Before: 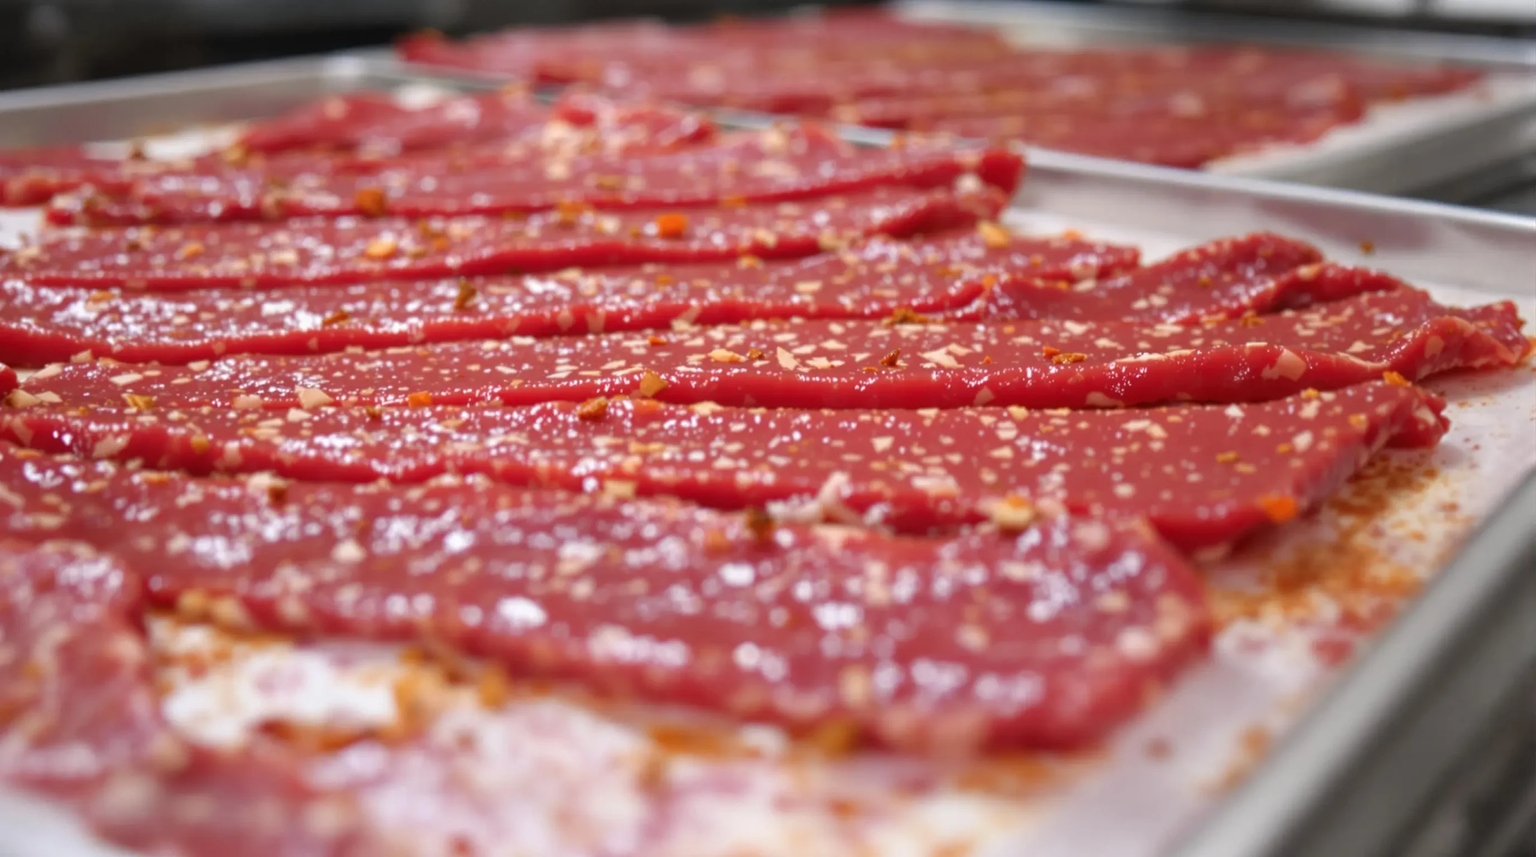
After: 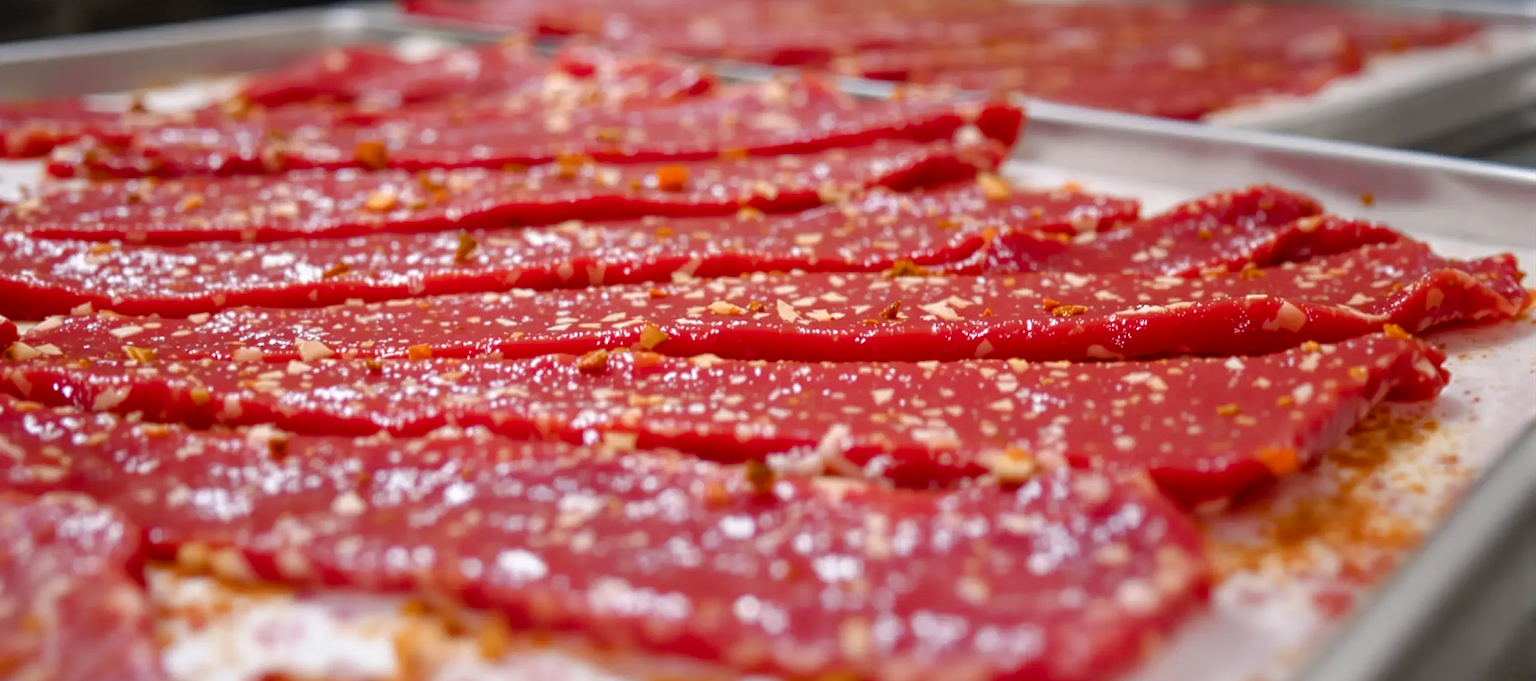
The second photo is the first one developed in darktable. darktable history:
sharpen: on, module defaults
crop and rotate: top 5.656%, bottom 14.846%
color balance rgb: perceptual saturation grading › global saturation 20%, perceptual saturation grading › highlights -24.73%, perceptual saturation grading › shadows 24.34%
